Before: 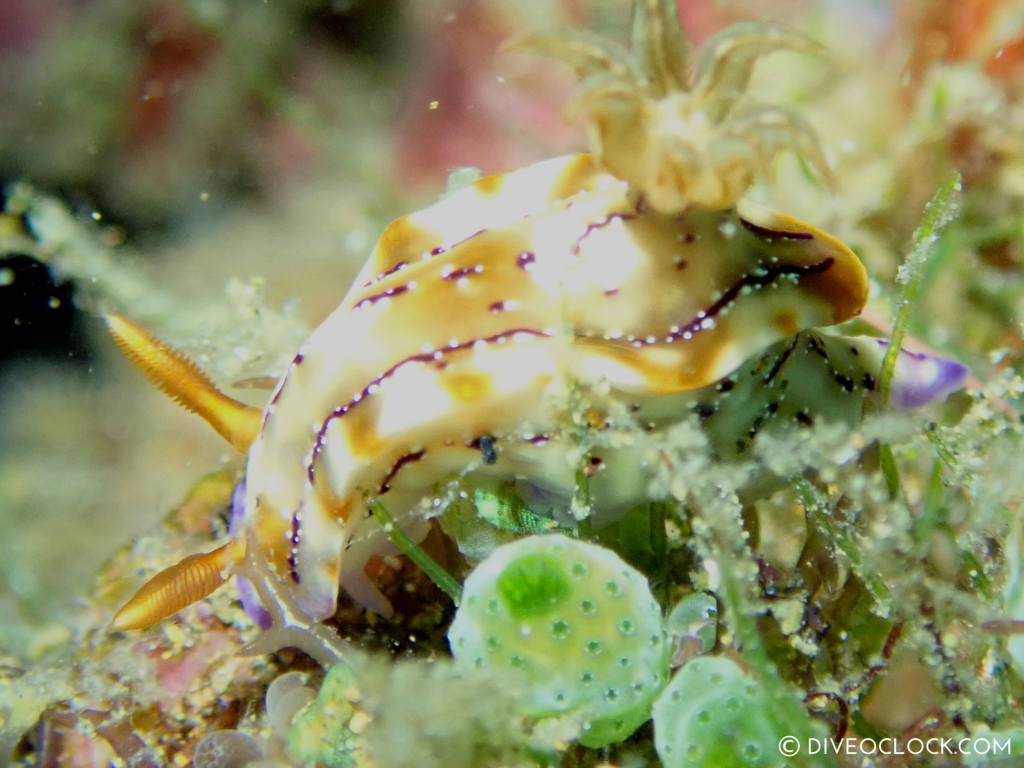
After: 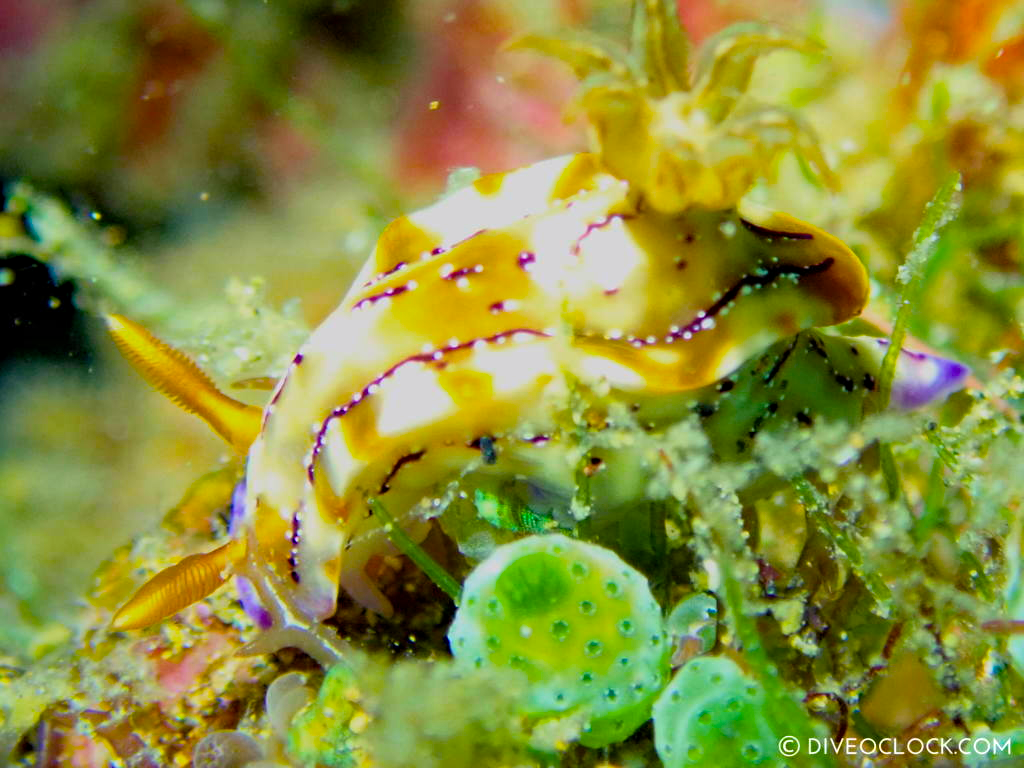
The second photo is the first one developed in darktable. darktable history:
haze removal: compatibility mode true, adaptive false
color balance rgb: linear chroma grading › global chroma 15.293%, perceptual saturation grading › global saturation 31.13%, perceptual brilliance grading › highlights 2.842%, global vibrance 20%
